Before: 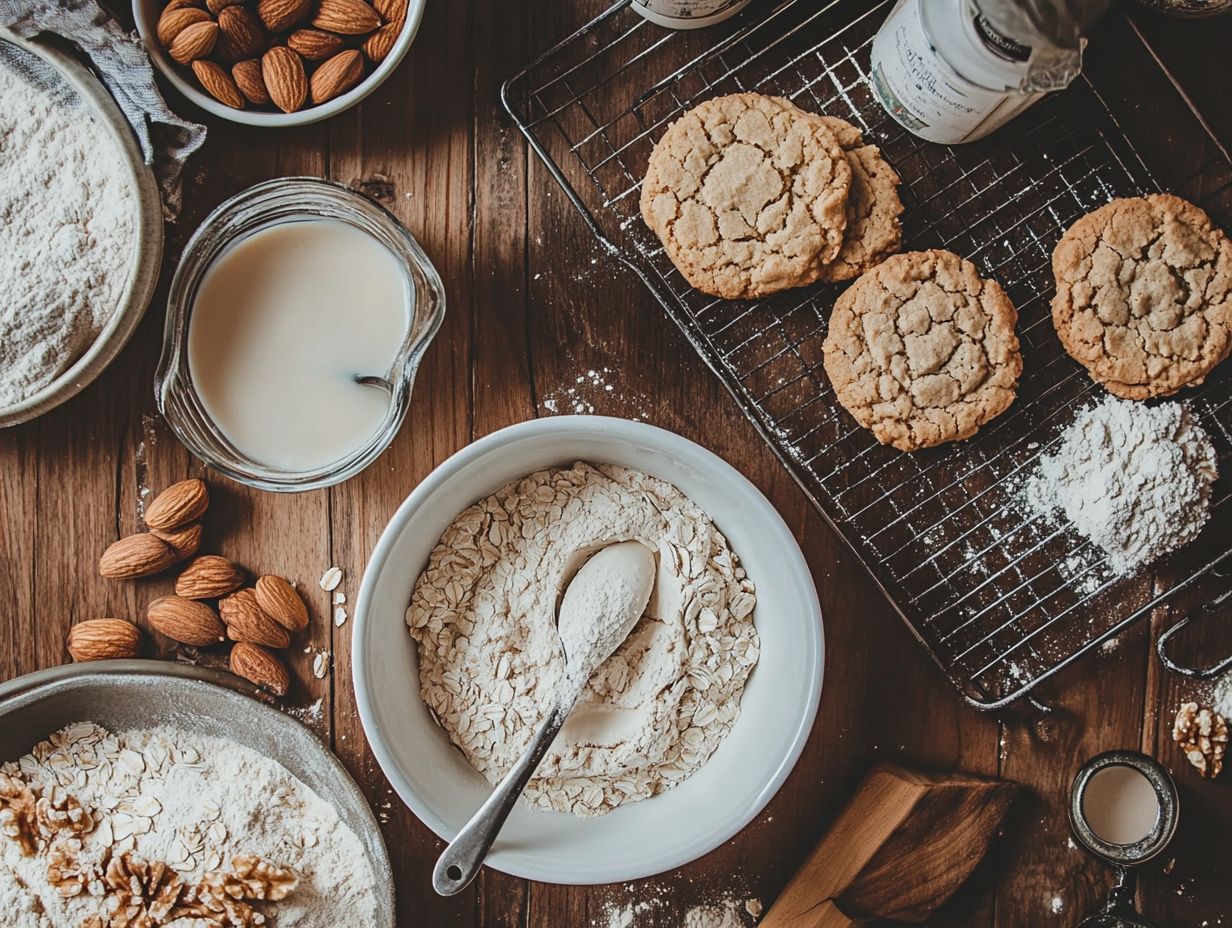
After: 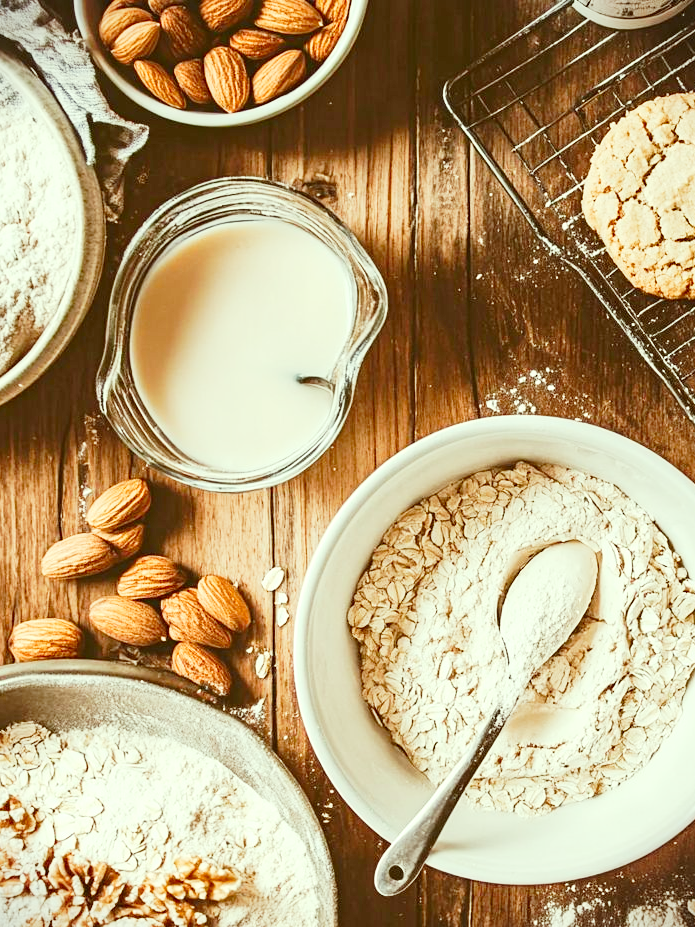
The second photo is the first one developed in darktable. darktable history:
tone curve: curves: ch0 [(0, 0.005) (0.103, 0.081) (0.196, 0.197) (0.391, 0.469) (0.491, 0.585) (0.638, 0.751) (0.822, 0.886) (0.997, 0.959)]; ch1 [(0, 0) (0.172, 0.123) (0.324, 0.253) (0.396, 0.388) (0.474, 0.479) (0.499, 0.498) (0.529, 0.528) (0.579, 0.614) (0.633, 0.677) (0.812, 0.856) (1, 1)]; ch2 [(0, 0) (0.411, 0.424) (0.459, 0.478) (0.5, 0.501) (0.517, 0.526) (0.553, 0.583) (0.609, 0.646) (0.708, 0.768) (0.839, 0.916) (1, 1)], preserve colors none
exposure: black level correction 0.001, exposure 0.964 EV, compensate highlight preservation false
crop: left 4.731%, right 38.856%
color correction: highlights a* -6.26, highlights b* 9.27, shadows a* 10.42, shadows b* 23.9
vignetting: fall-off start 100.79%
